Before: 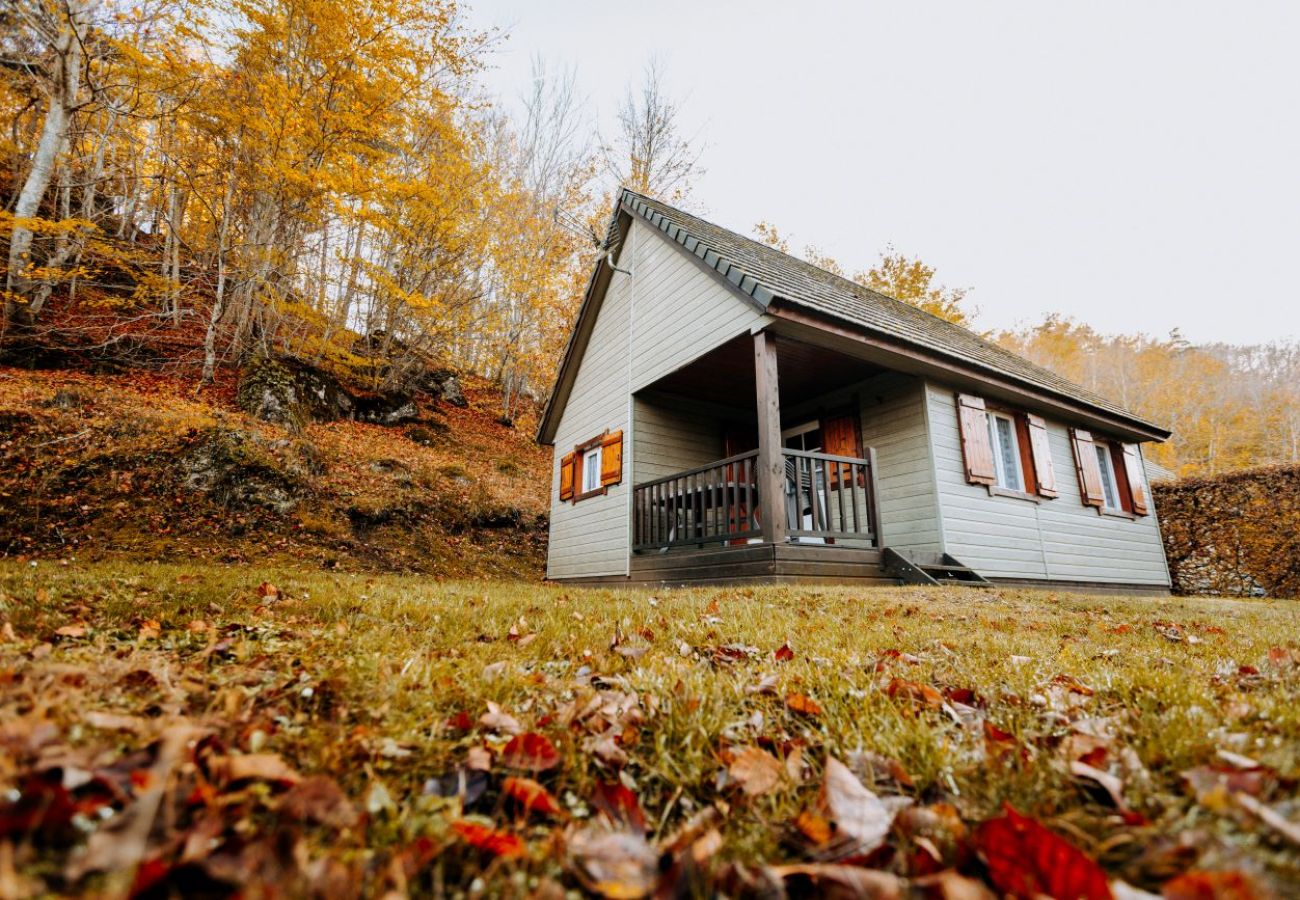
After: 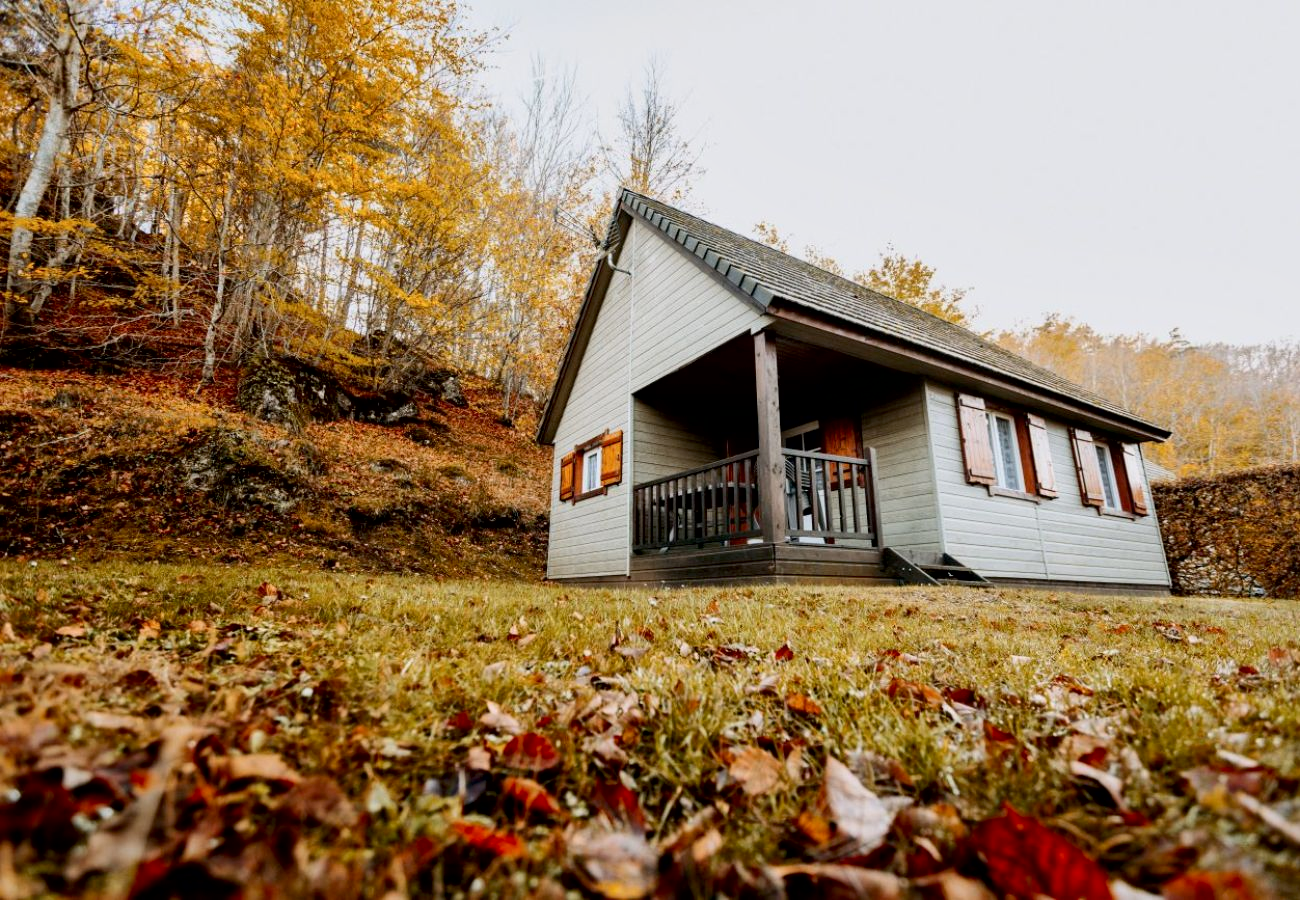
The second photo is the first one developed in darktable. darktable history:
contrast brightness saturation: contrast 0.154, brightness 0.043
local contrast: mode bilateral grid, contrast 20, coarseness 50, detail 119%, midtone range 0.2
exposure: black level correction 0.006, exposure -0.227 EV, compensate highlight preservation false
